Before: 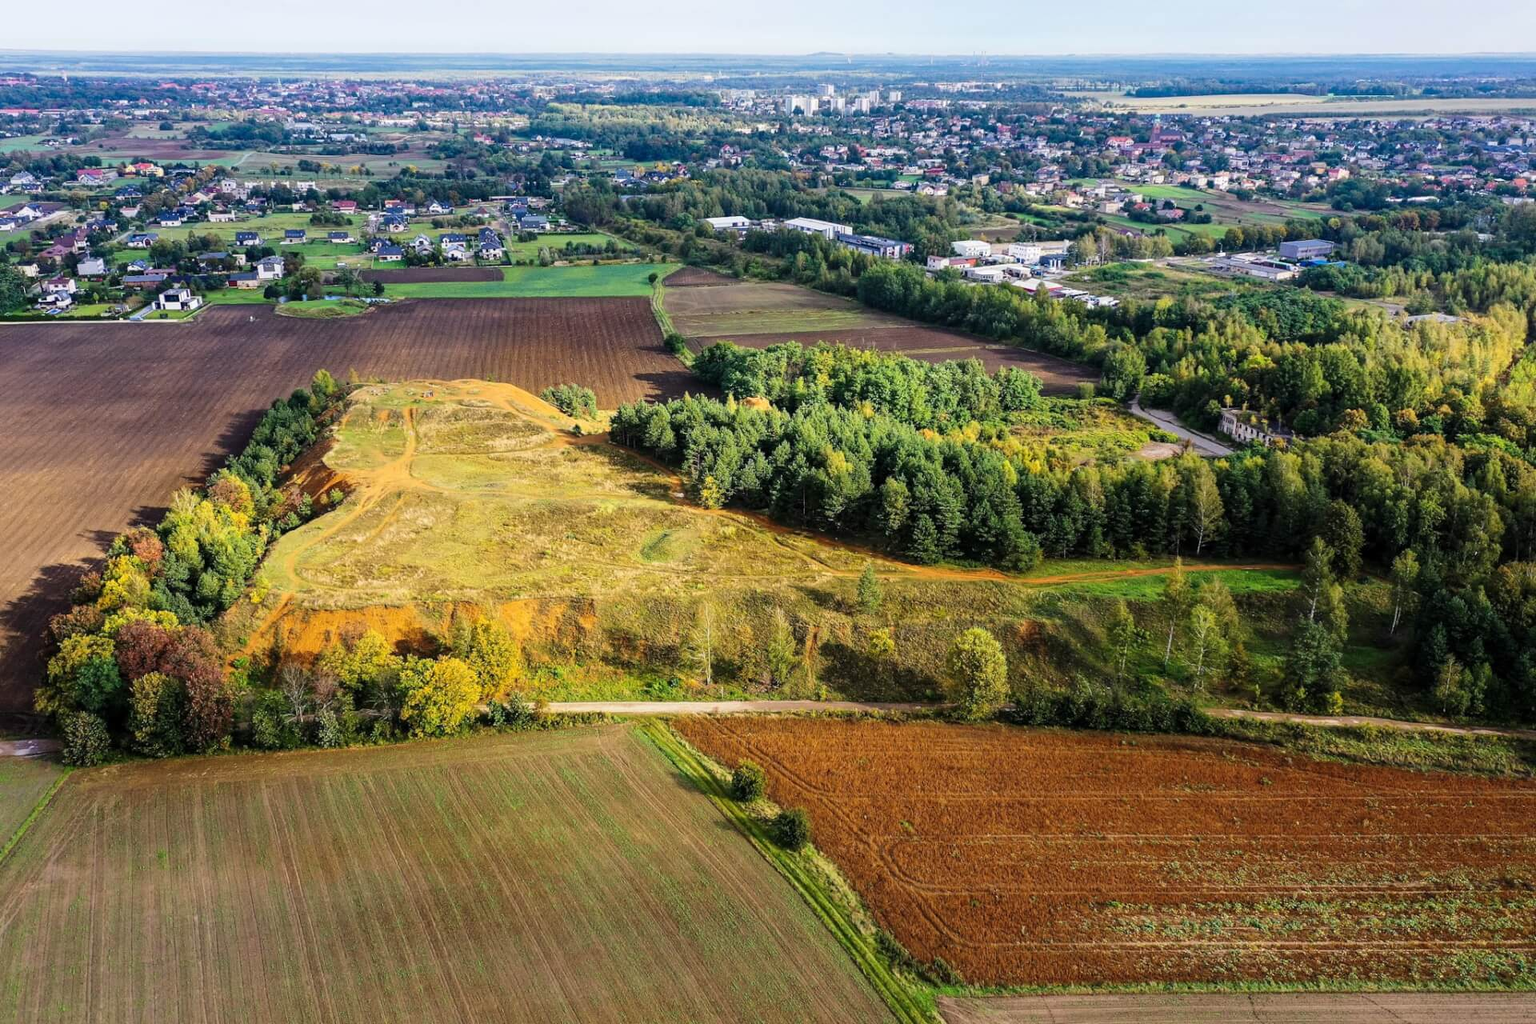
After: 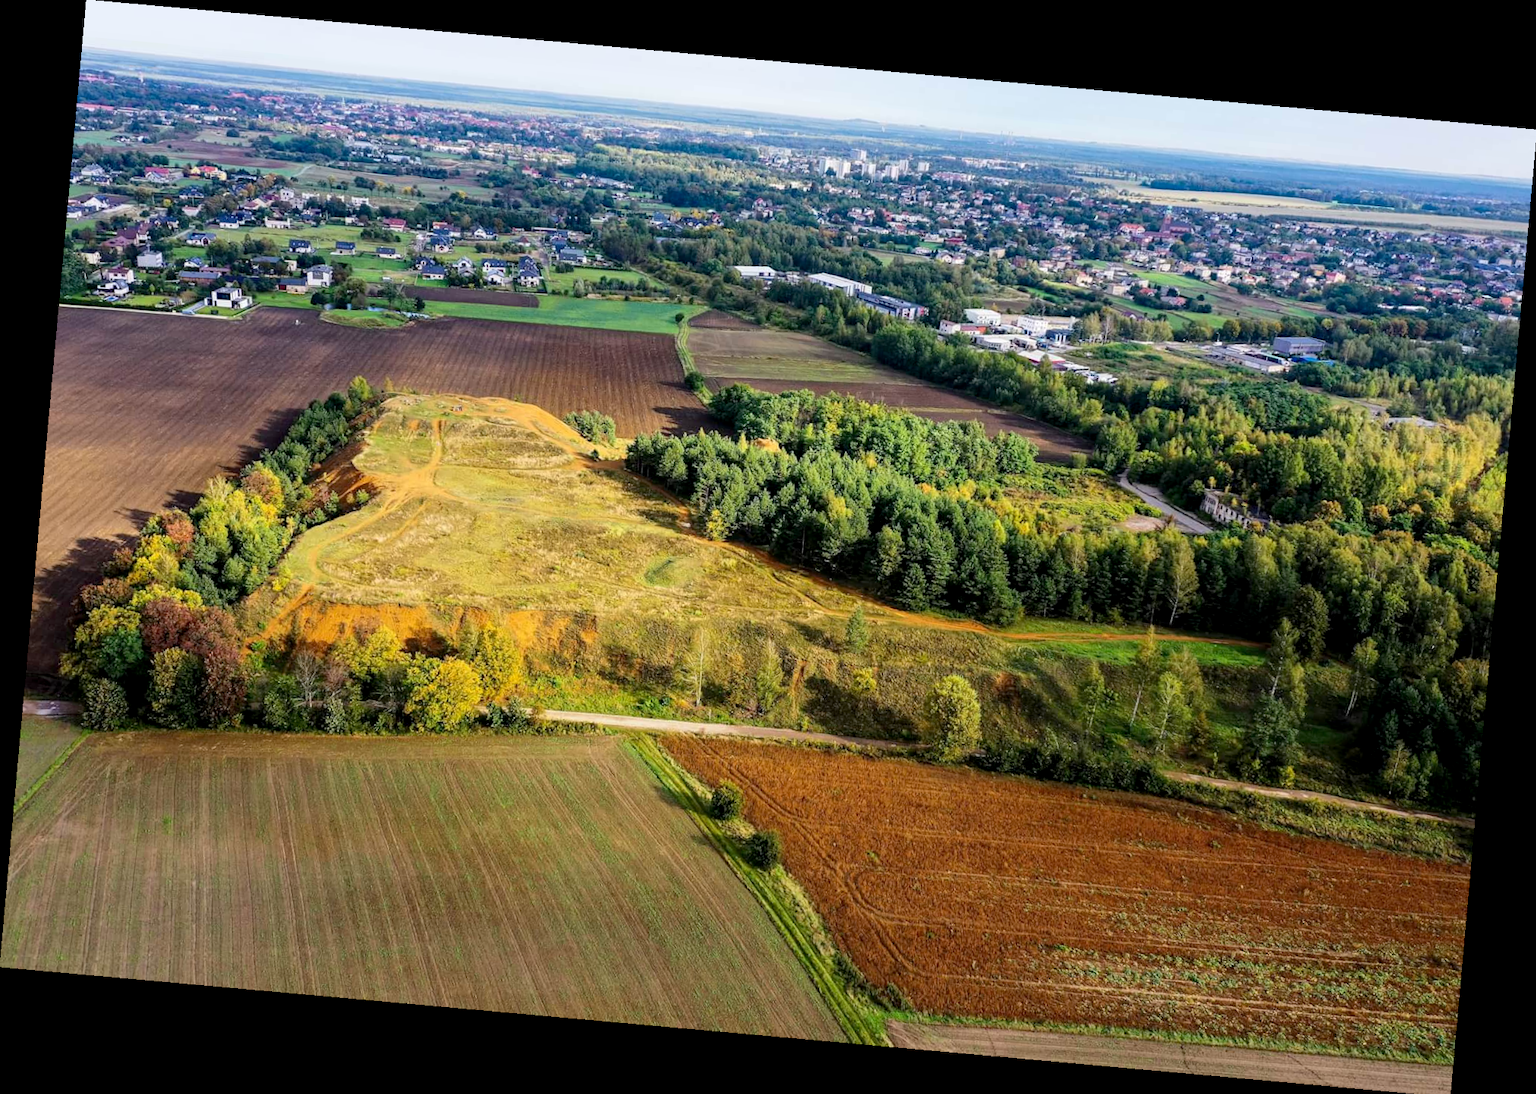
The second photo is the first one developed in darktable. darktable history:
rotate and perspective: rotation 5.12°, automatic cropping off
exposure: black level correction 0.004, exposure 0.014 EV, compensate highlight preservation false
crop: bottom 0.071%
